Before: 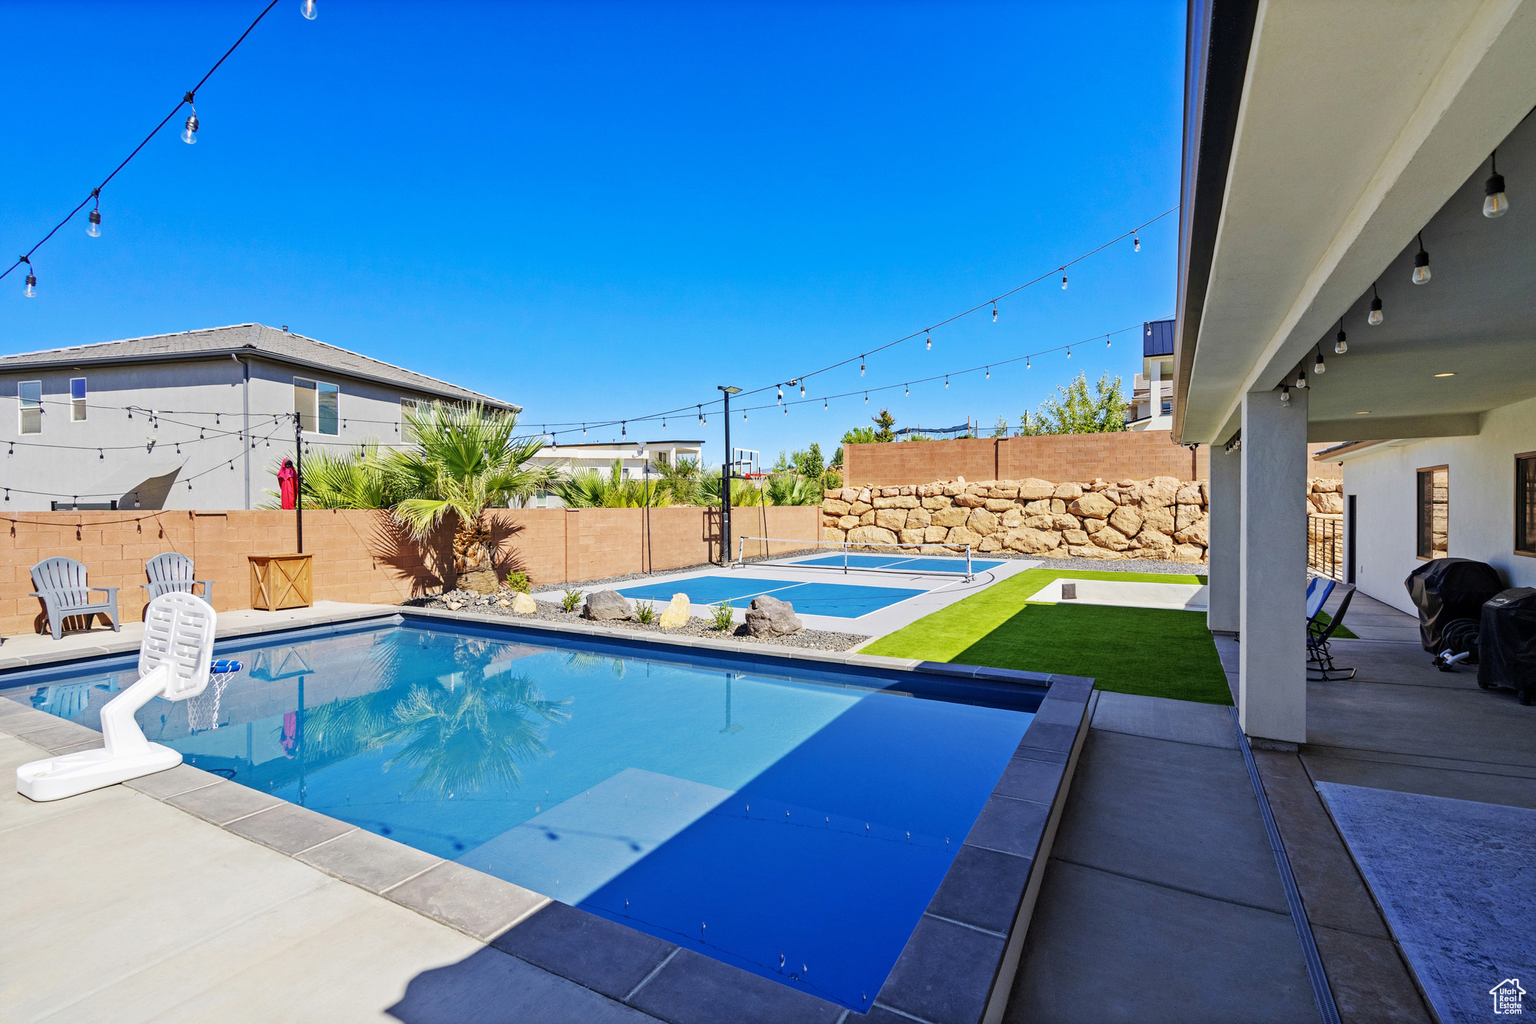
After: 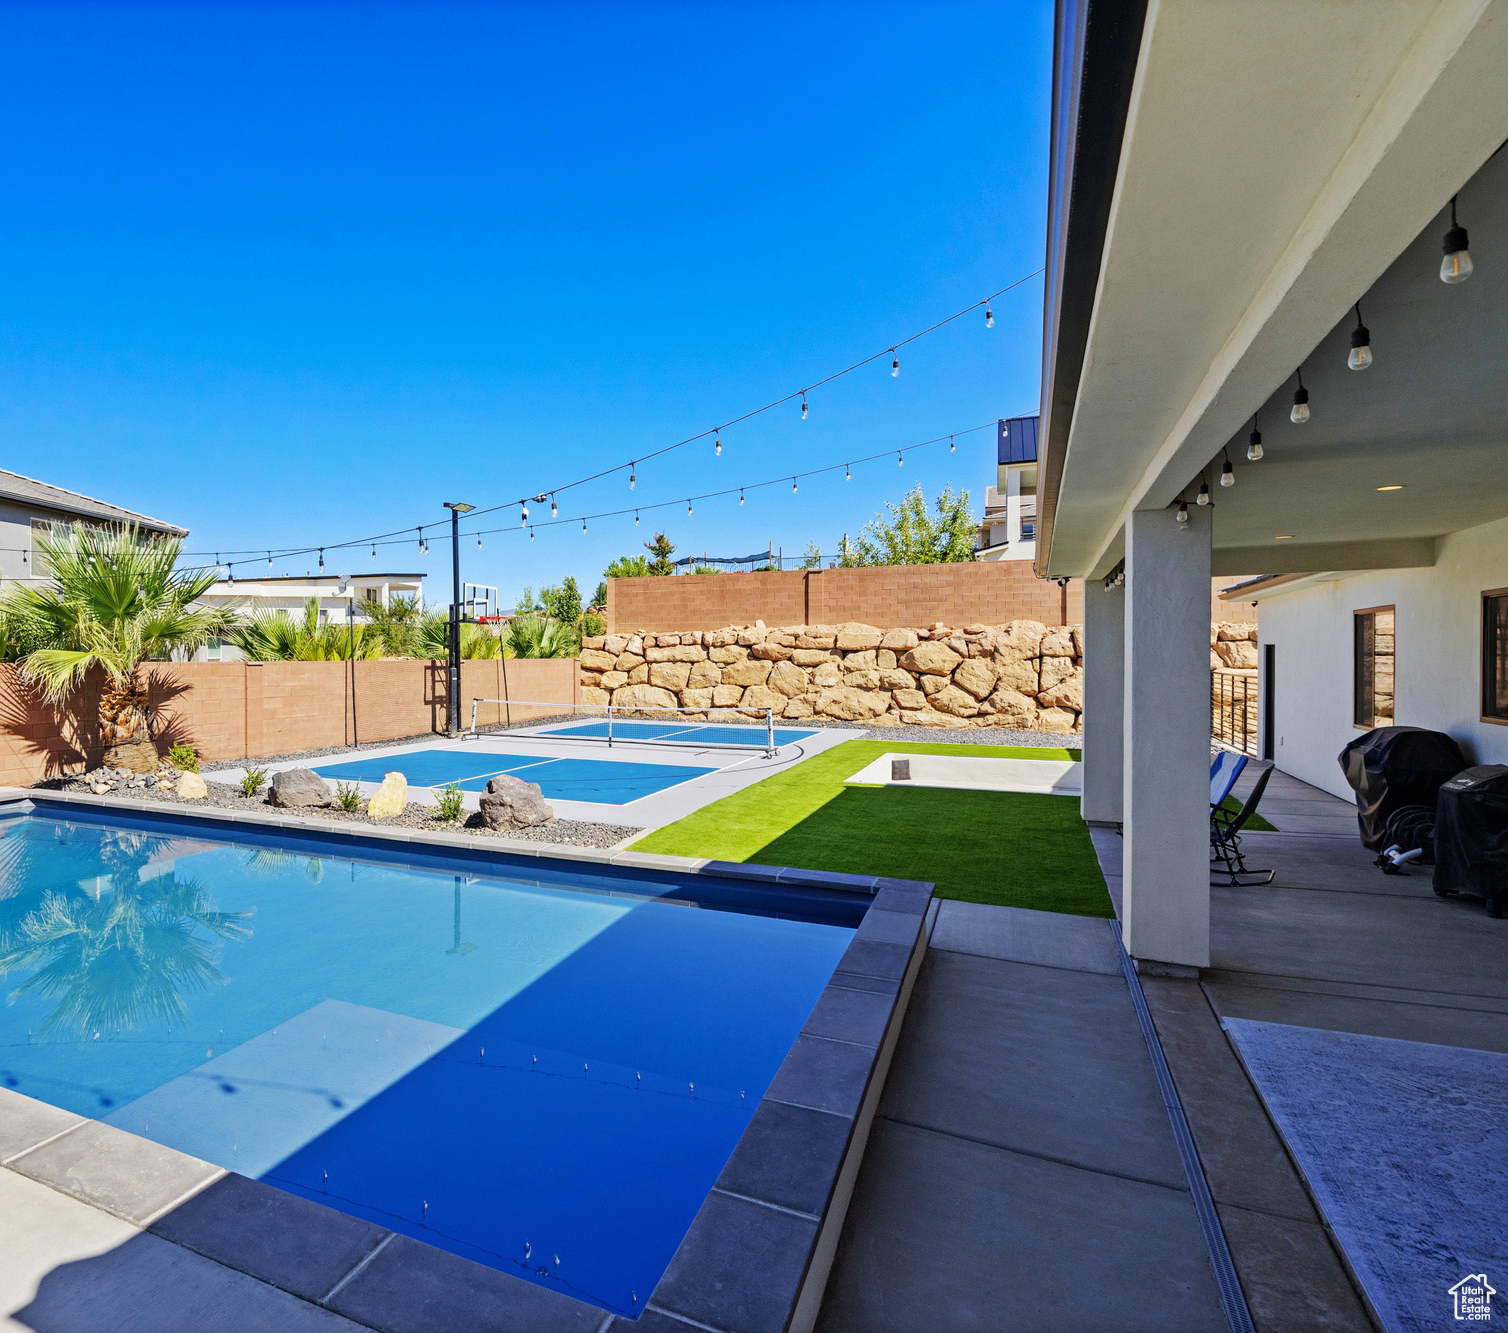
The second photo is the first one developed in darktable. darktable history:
crop and rotate: left 24.563%
tone equalizer: edges refinement/feathering 500, mask exposure compensation -1.57 EV, preserve details no
